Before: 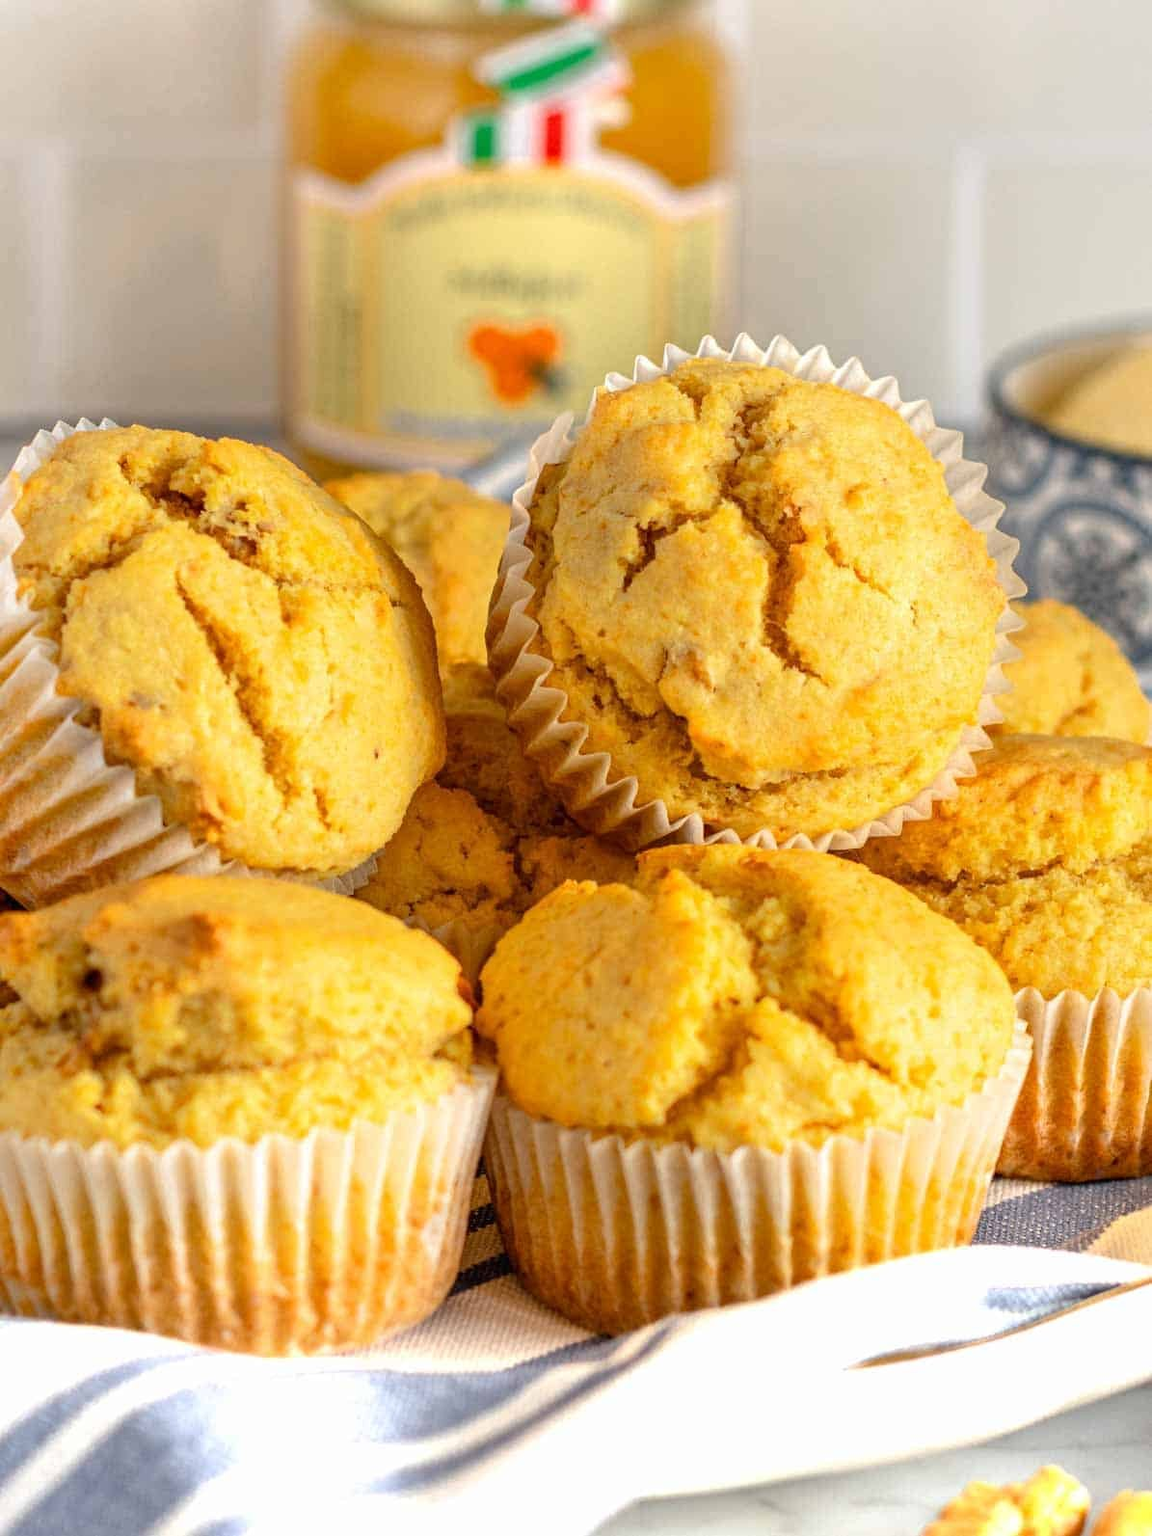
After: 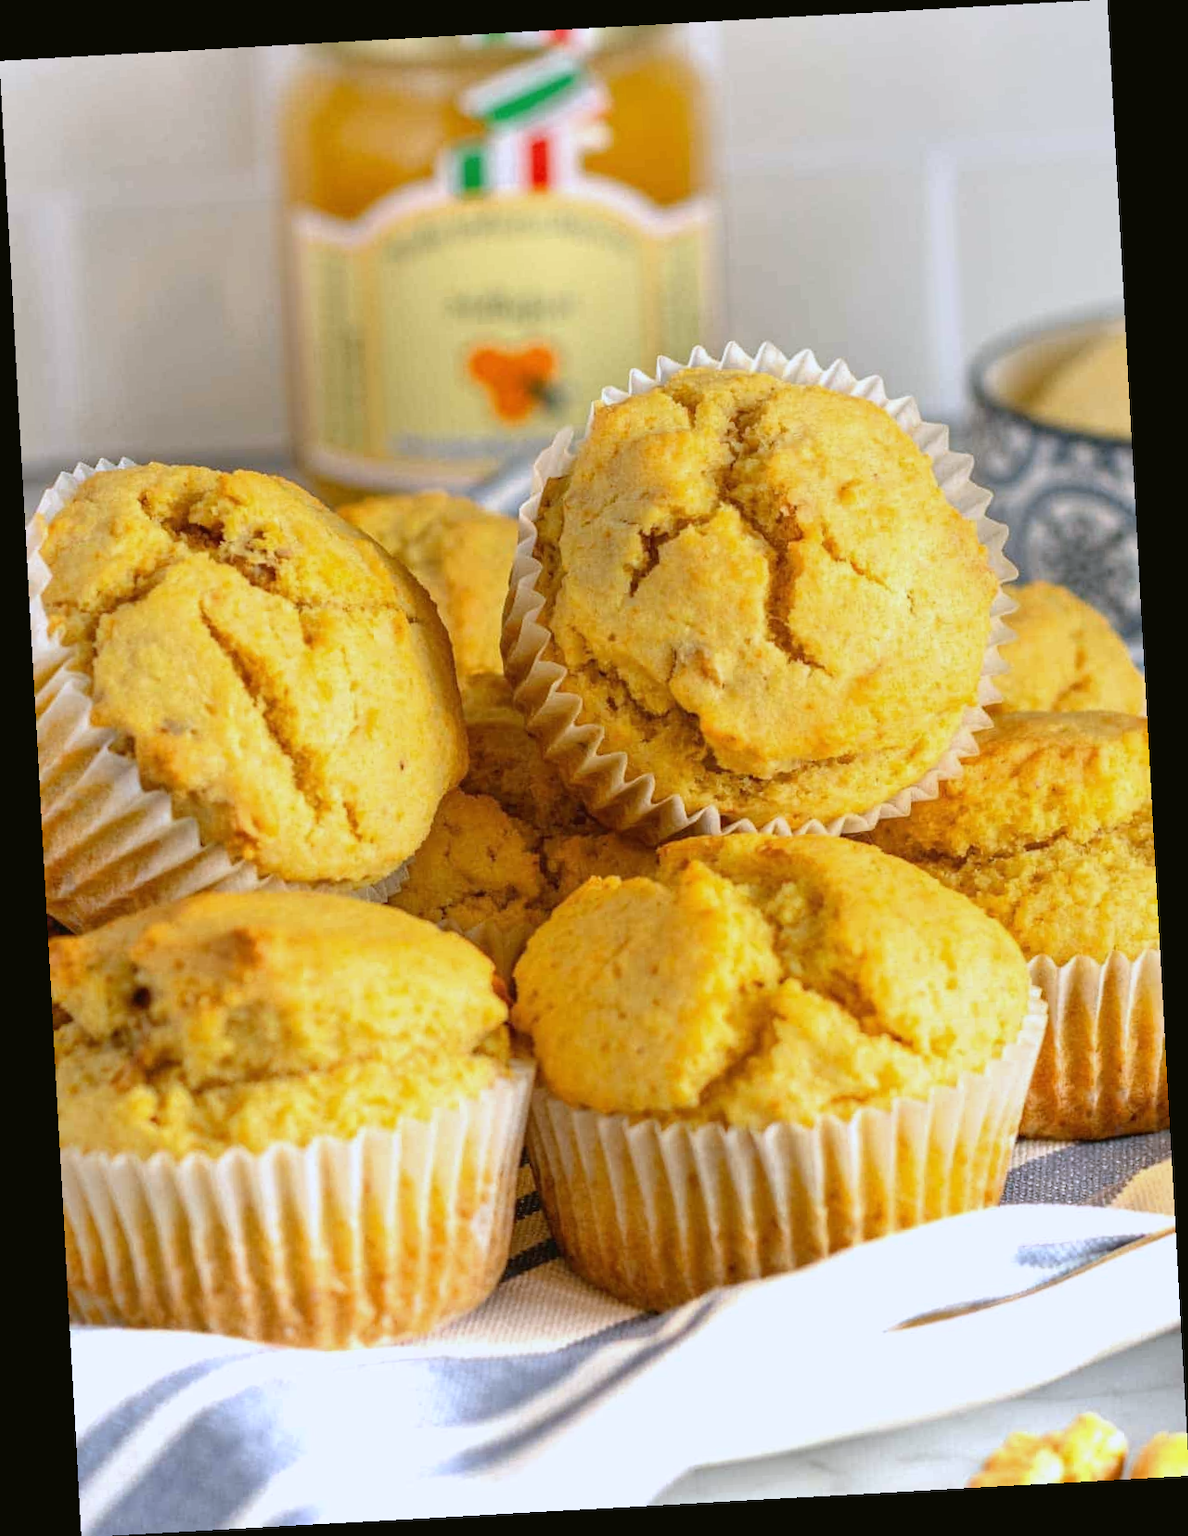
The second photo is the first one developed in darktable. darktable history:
white balance: red 0.967, blue 1.119, emerald 0.756
color balance: mode lift, gamma, gain (sRGB), lift [1.04, 1, 1, 0.97], gamma [1.01, 1, 1, 0.97], gain [0.96, 1, 1, 0.97]
rotate and perspective: rotation -3.18°, automatic cropping off
